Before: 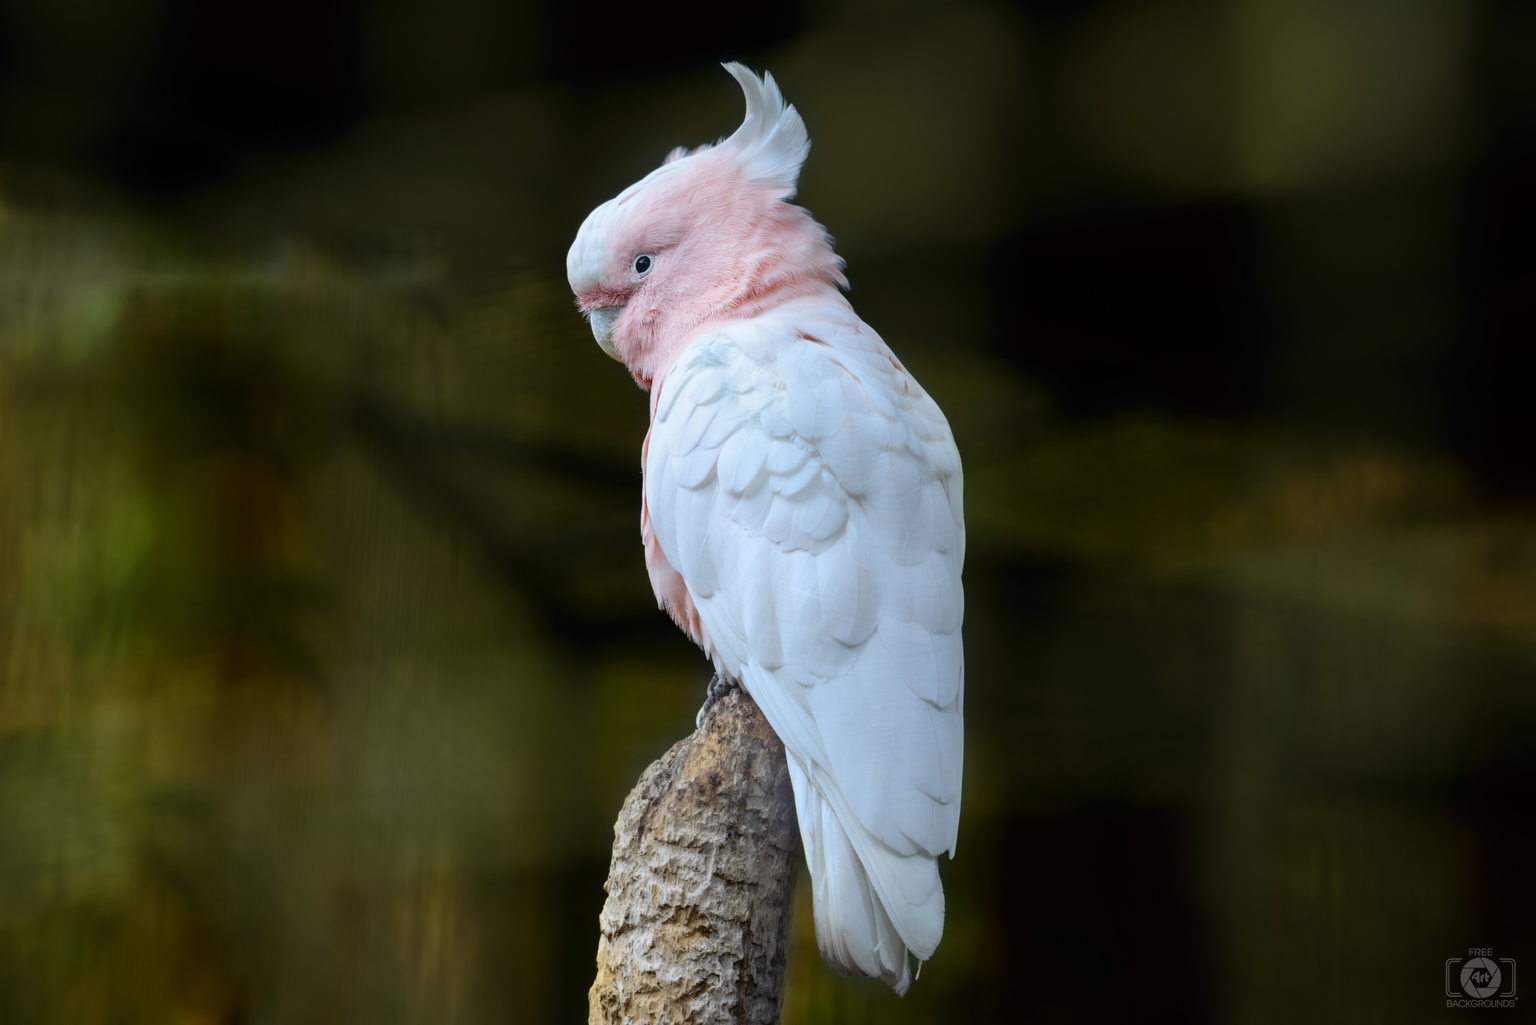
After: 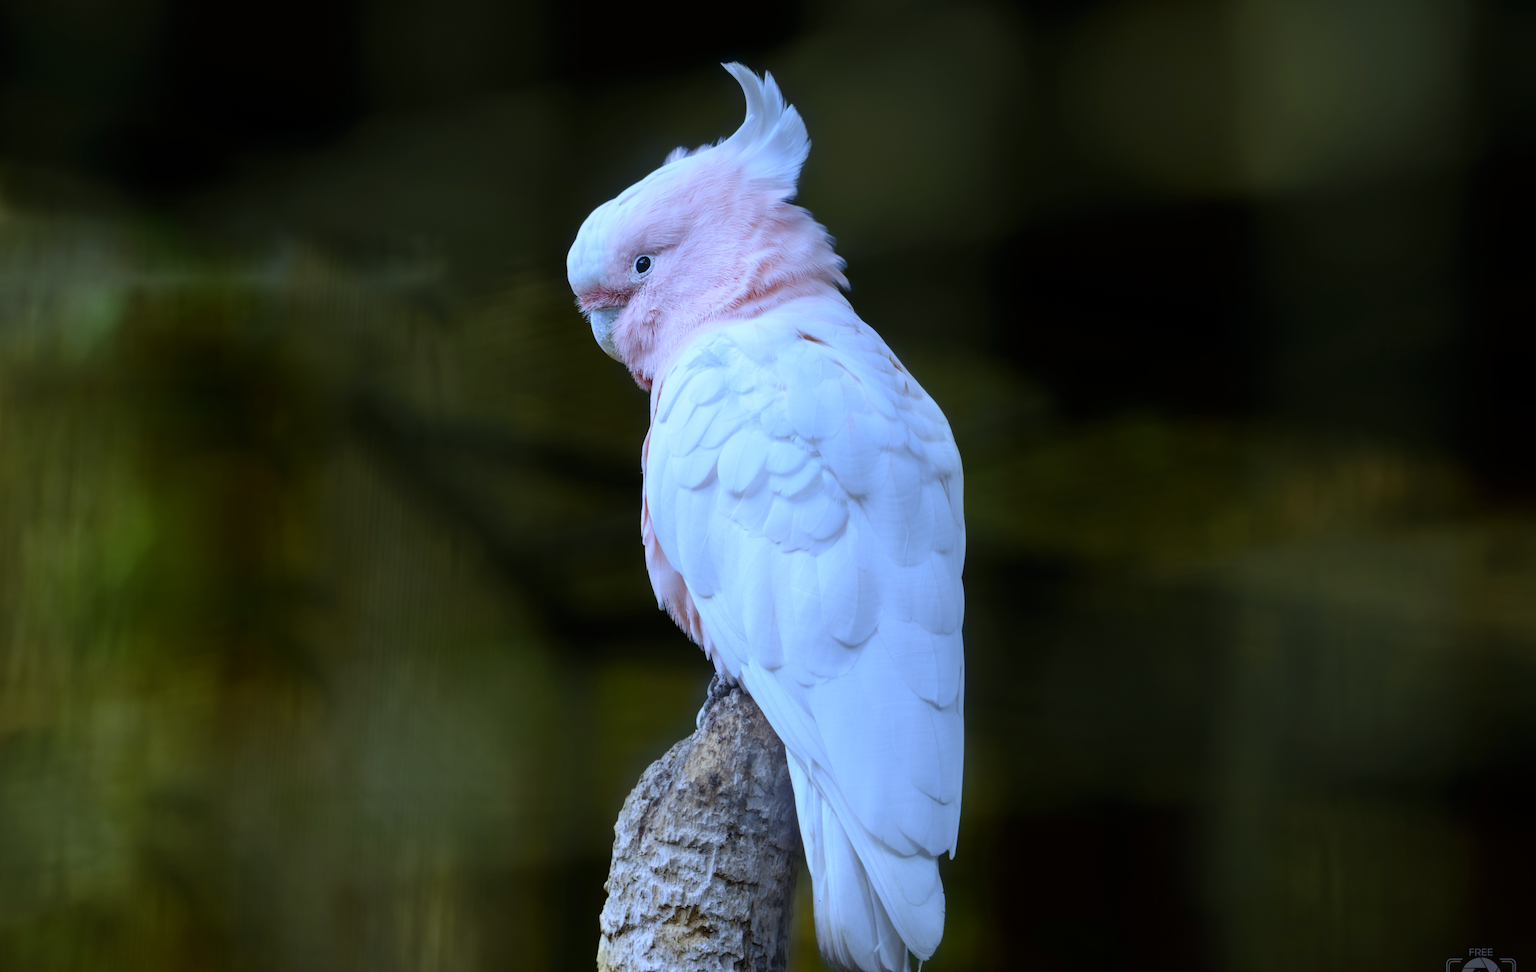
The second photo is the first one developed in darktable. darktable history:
white balance: red 0.871, blue 1.249
crop and rotate: top 0%, bottom 5.097%
